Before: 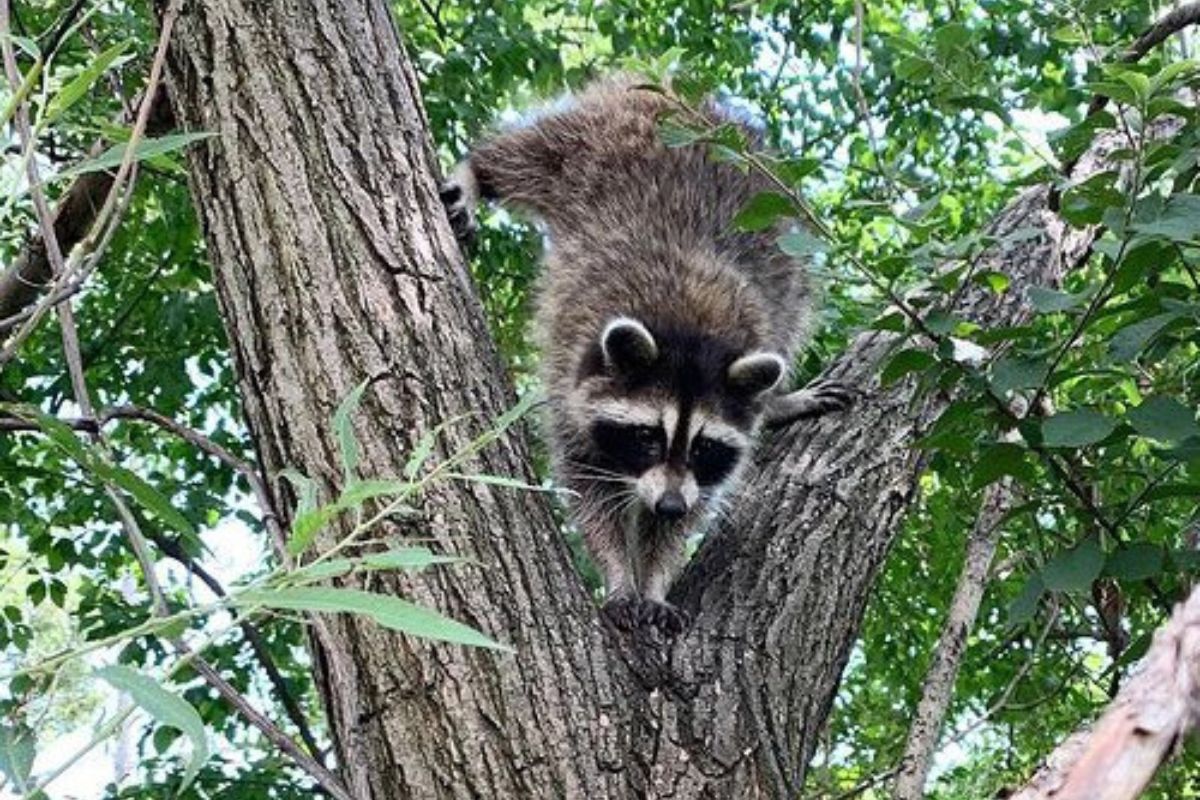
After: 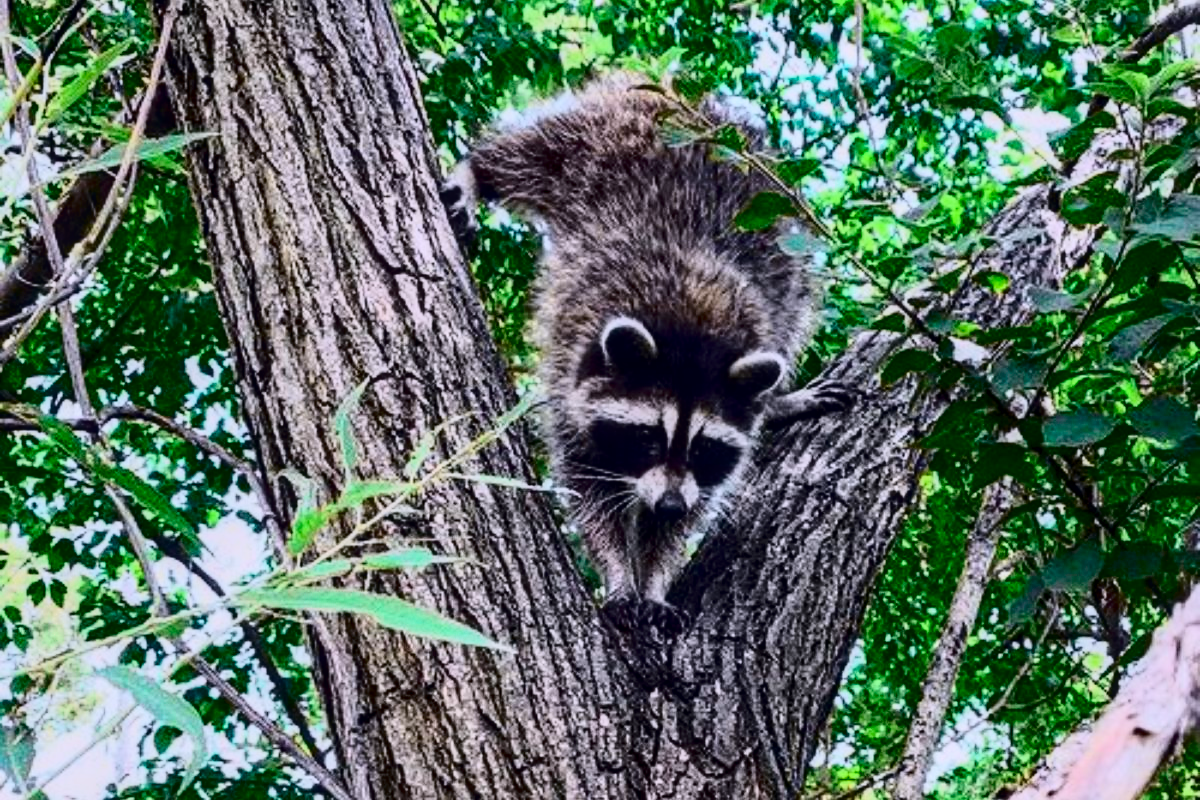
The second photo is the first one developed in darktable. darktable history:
tone curve: curves: ch0 [(0.003, 0.003) (0.104, 0.069) (0.236, 0.218) (0.401, 0.443) (0.495, 0.55) (0.625, 0.67) (0.819, 0.841) (0.96, 0.899)]; ch1 [(0, 0) (0.161, 0.092) (0.37, 0.302) (0.424, 0.402) (0.45, 0.466) (0.495, 0.506) (0.573, 0.571) (0.638, 0.641) (0.751, 0.741) (1, 1)]; ch2 [(0, 0) (0.352, 0.403) (0.466, 0.443) (0.524, 0.501) (0.56, 0.556) (1, 1)], color space Lab, independent channels, preserve colors none
local contrast: on, module defaults
contrast brightness saturation: contrast 0.19, brightness -0.11, saturation 0.21
white balance: red 1.009, blue 1.027
